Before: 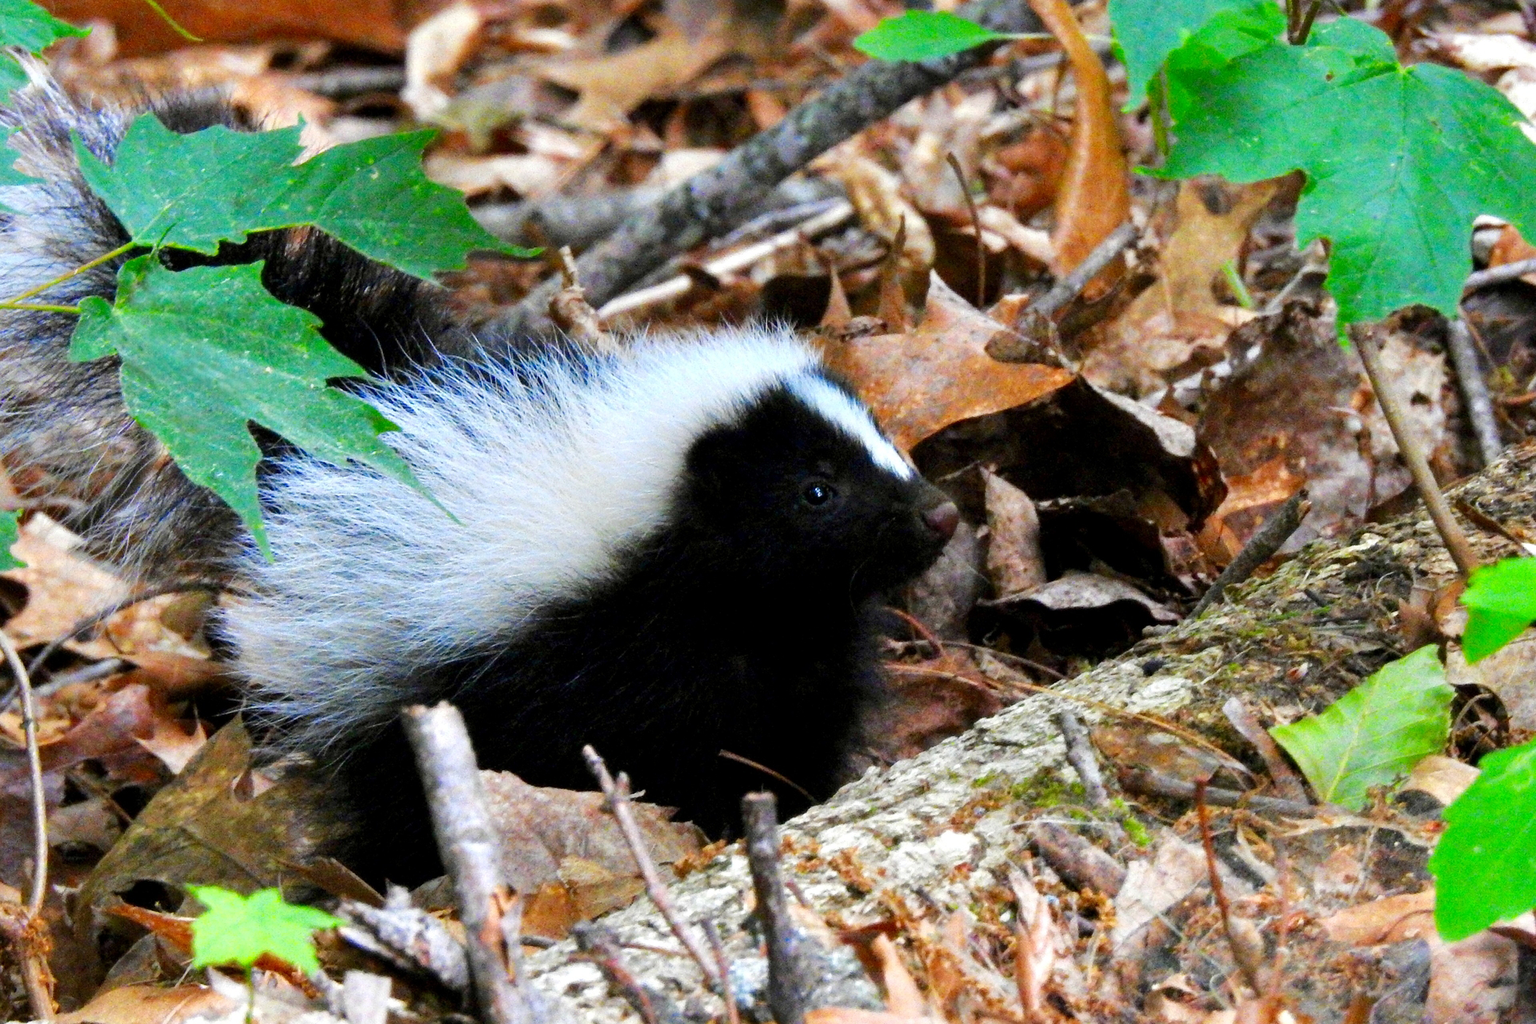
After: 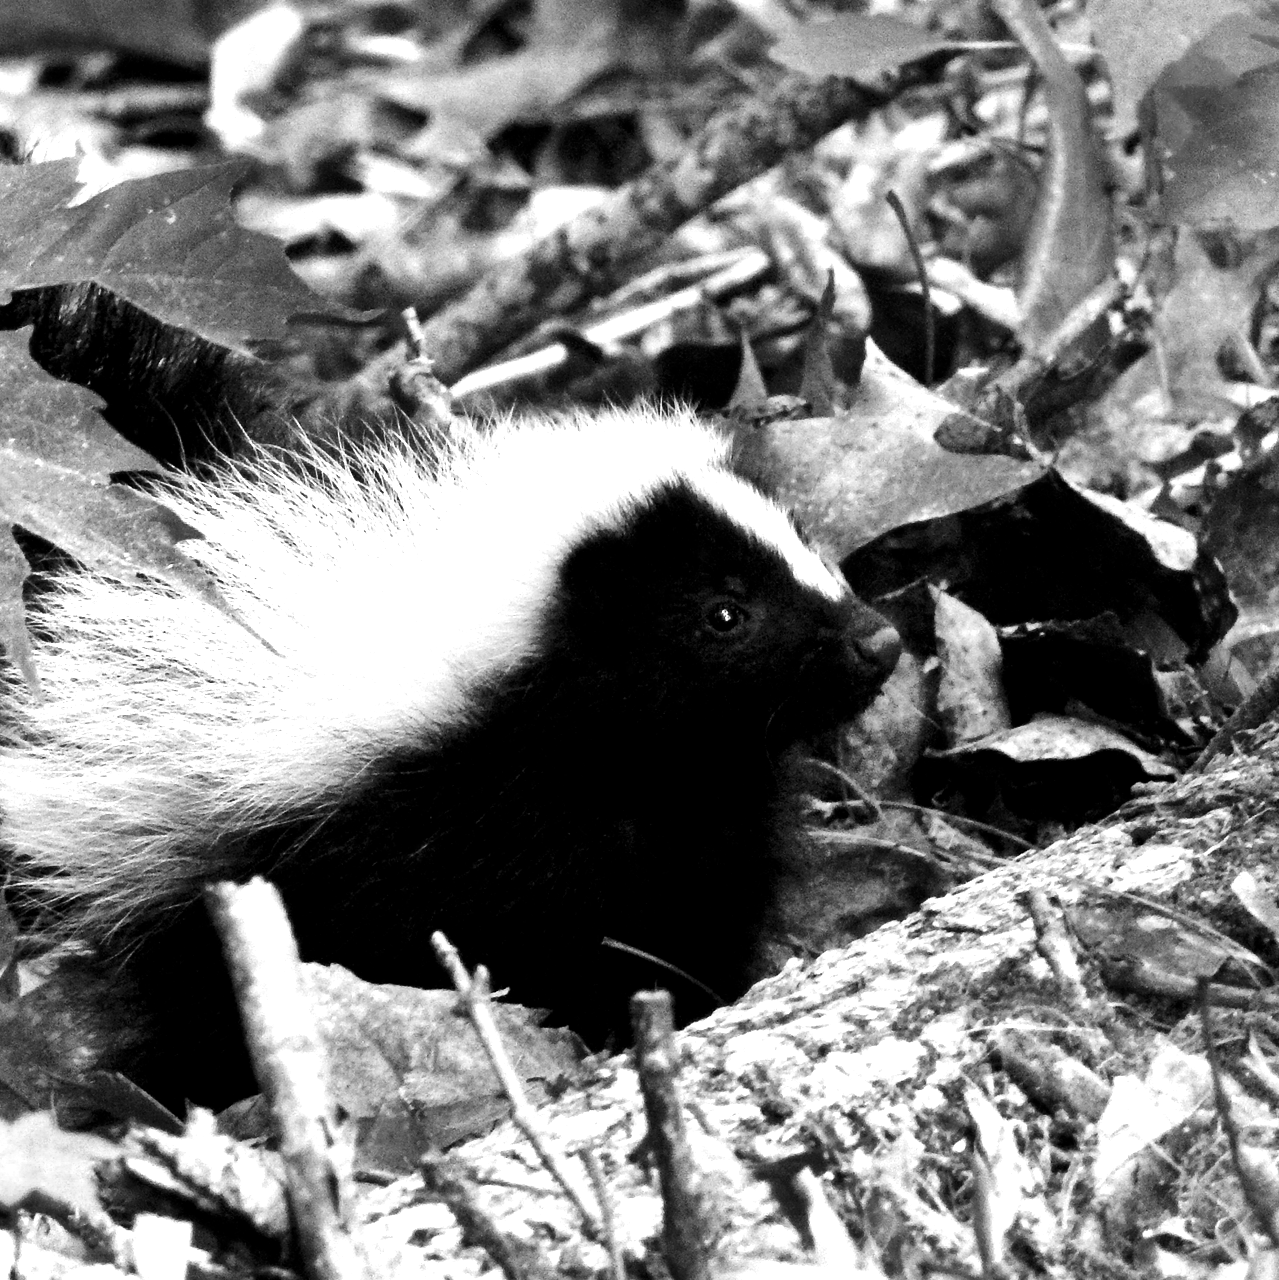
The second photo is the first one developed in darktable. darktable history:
crop and rotate: left 15.482%, right 17.872%
exposure: black level correction 0.001, exposure 0.675 EV, compensate exposure bias true, compensate highlight preservation false
shadows and highlights: white point adjustment 0.939, soften with gaussian
color calibration: output gray [0.253, 0.26, 0.487, 0], illuminant same as pipeline (D50), adaptation none (bypass), x 0.332, y 0.334, temperature 5022.34 K
contrast brightness saturation: contrast 0.118, brightness -0.121, saturation 0.205
